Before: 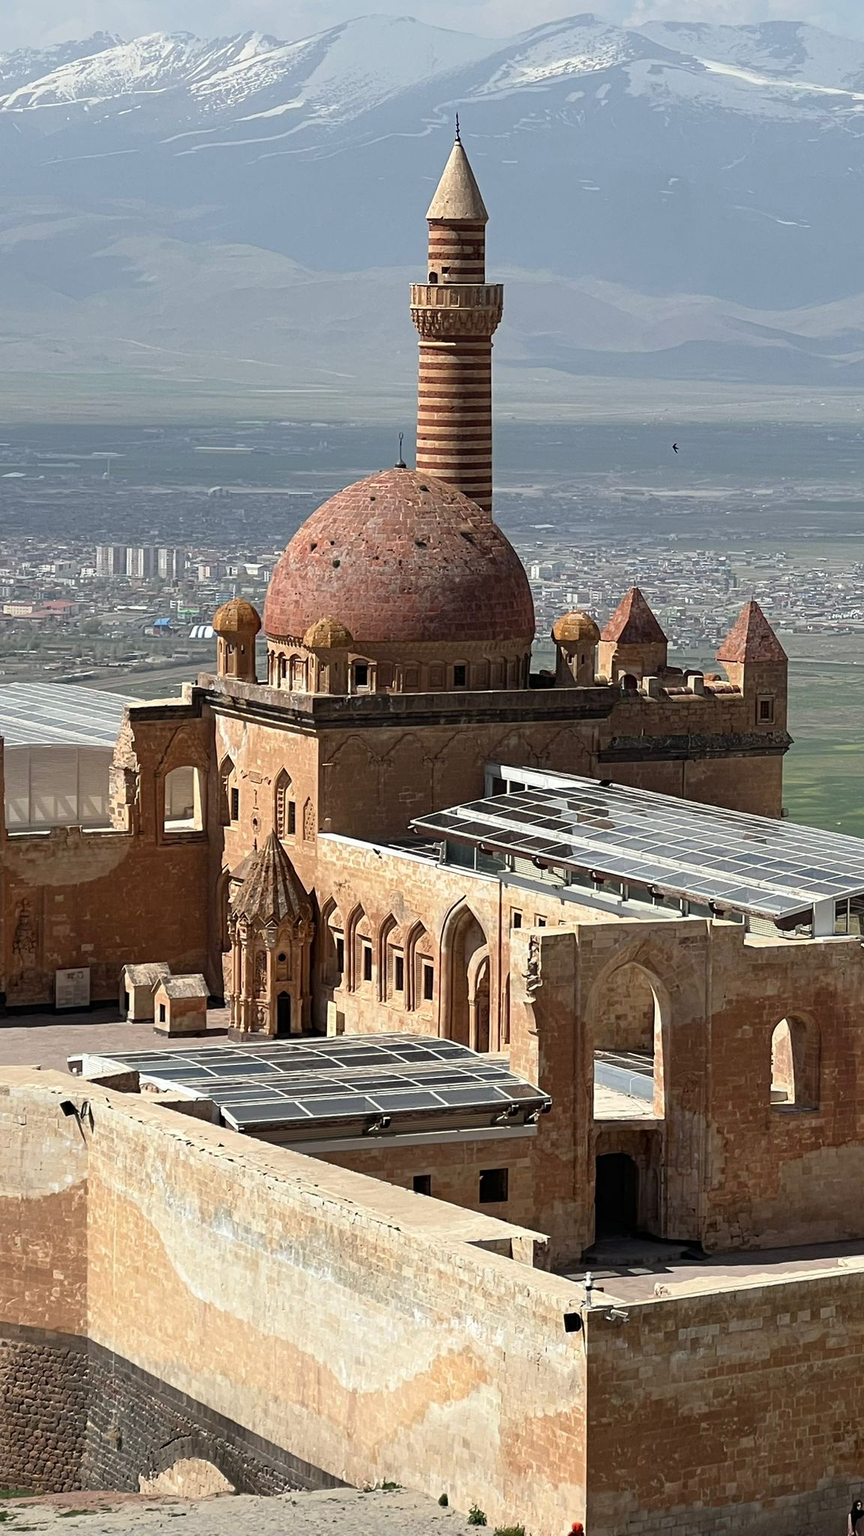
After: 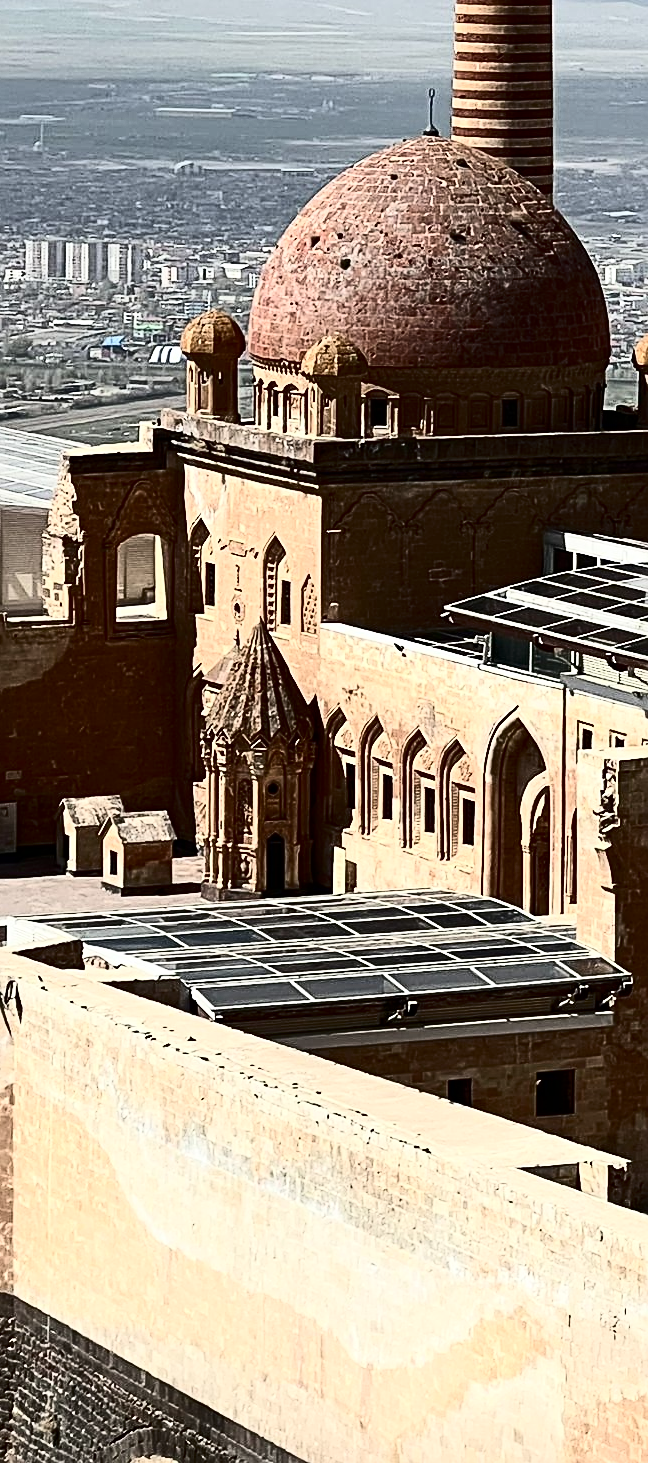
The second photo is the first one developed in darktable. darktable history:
sharpen: on, module defaults
crop: left 8.966%, top 23.852%, right 34.699%, bottom 4.703%
contrast brightness saturation: contrast 0.5, saturation -0.1
